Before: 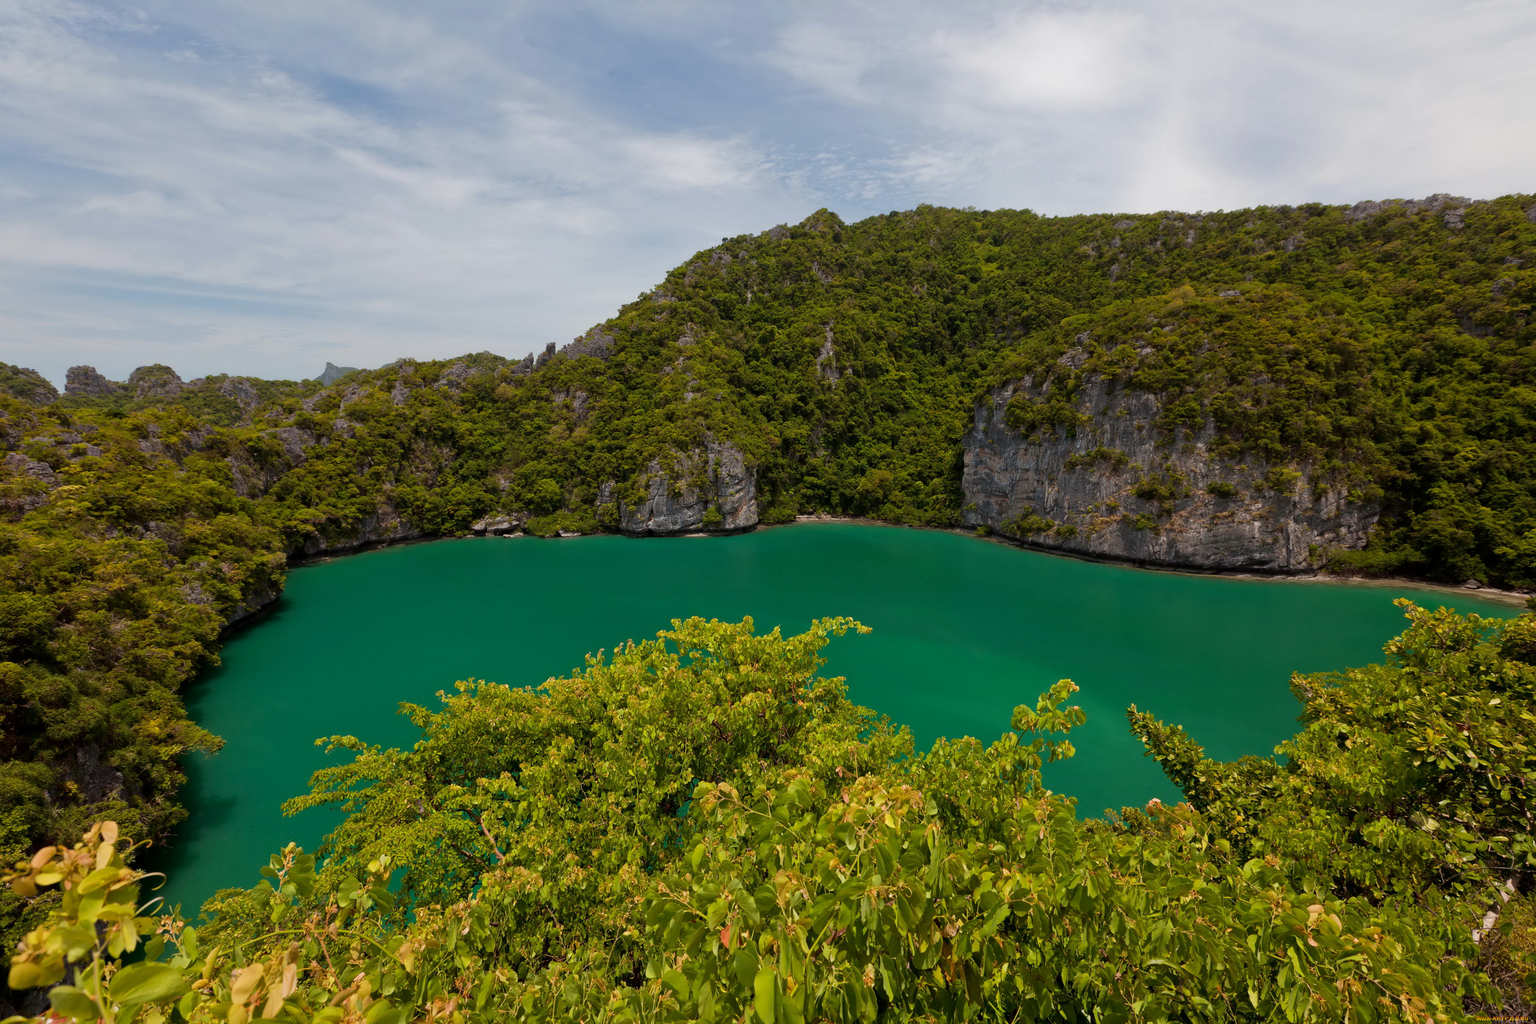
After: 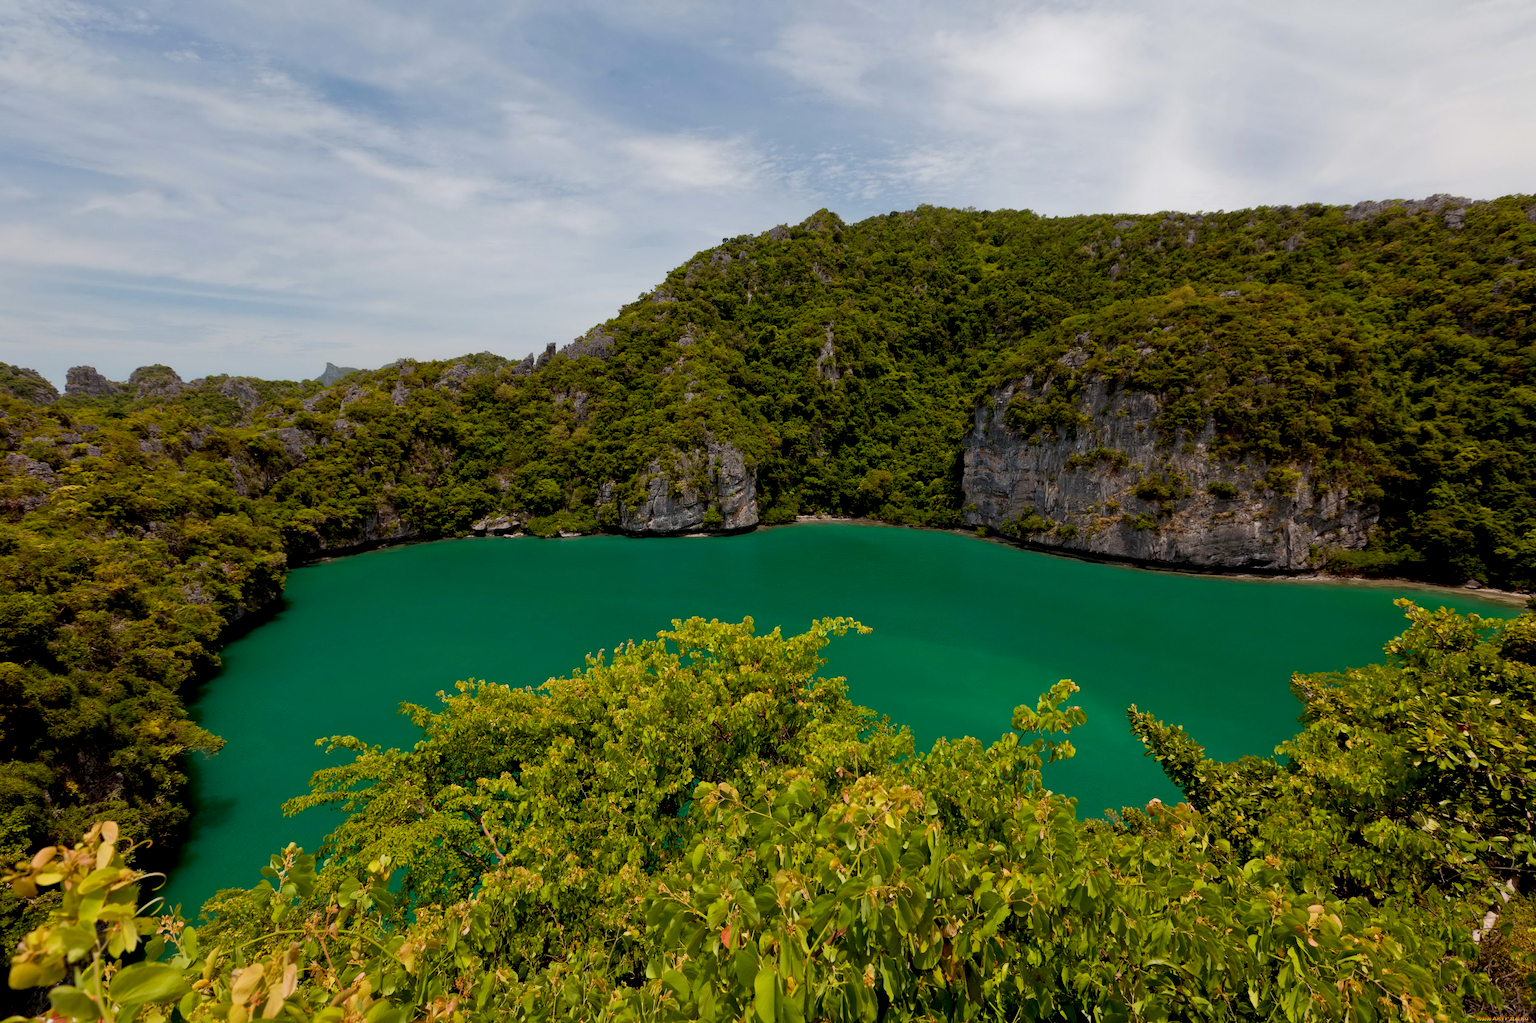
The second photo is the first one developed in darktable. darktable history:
exposure: black level correction 0.01, exposure 0.011 EV, compensate highlight preservation false
